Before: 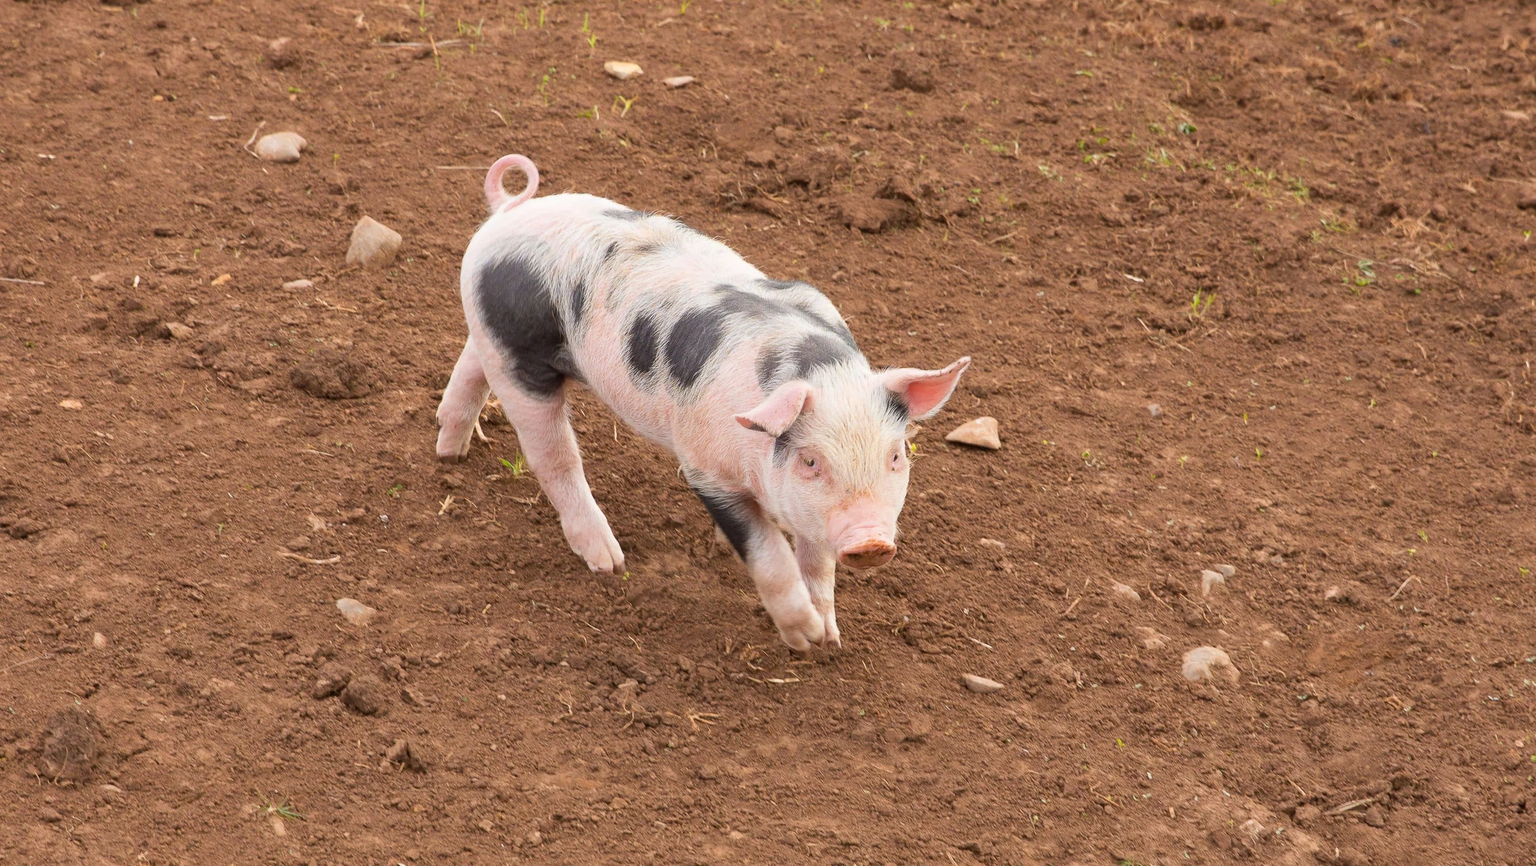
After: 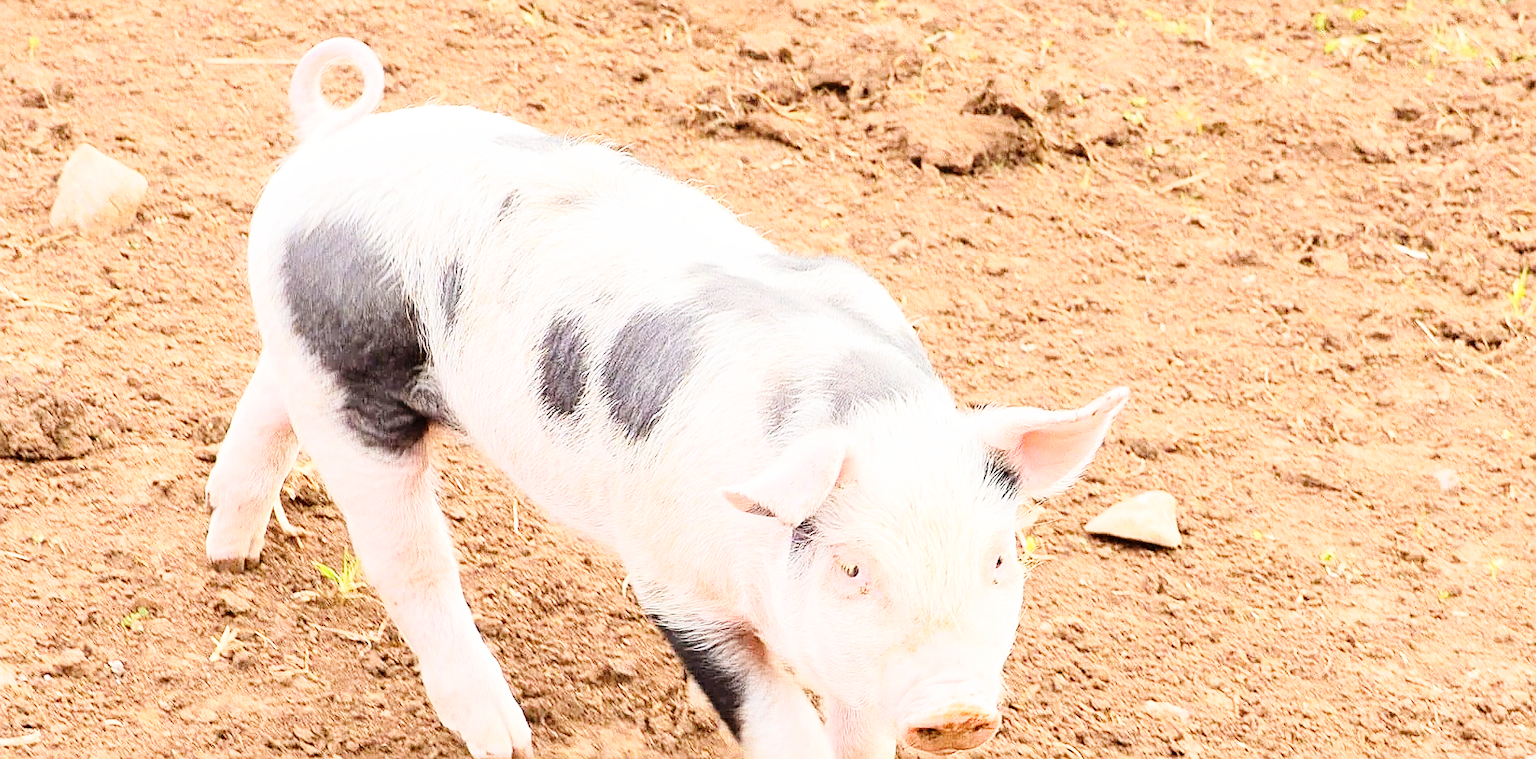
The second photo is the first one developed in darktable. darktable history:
crop: left 20.644%, top 15.282%, right 21.414%, bottom 33.93%
sharpen: on, module defaults
tone equalizer: -7 EV 0.149 EV, -6 EV 0.636 EV, -5 EV 1.13 EV, -4 EV 1.29 EV, -3 EV 1.16 EV, -2 EV 0.6 EV, -1 EV 0.149 EV, edges refinement/feathering 500, mask exposure compensation -1.57 EV, preserve details no
base curve: curves: ch0 [(0, 0) (0.008, 0.007) (0.022, 0.029) (0.048, 0.089) (0.092, 0.197) (0.191, 0.399) (0.275, 0.534) (0.357, 0.65) (0.477, 0.78) (0.542, 0.833) (0.799, 0.973) (1, 1)], preserve colors none
